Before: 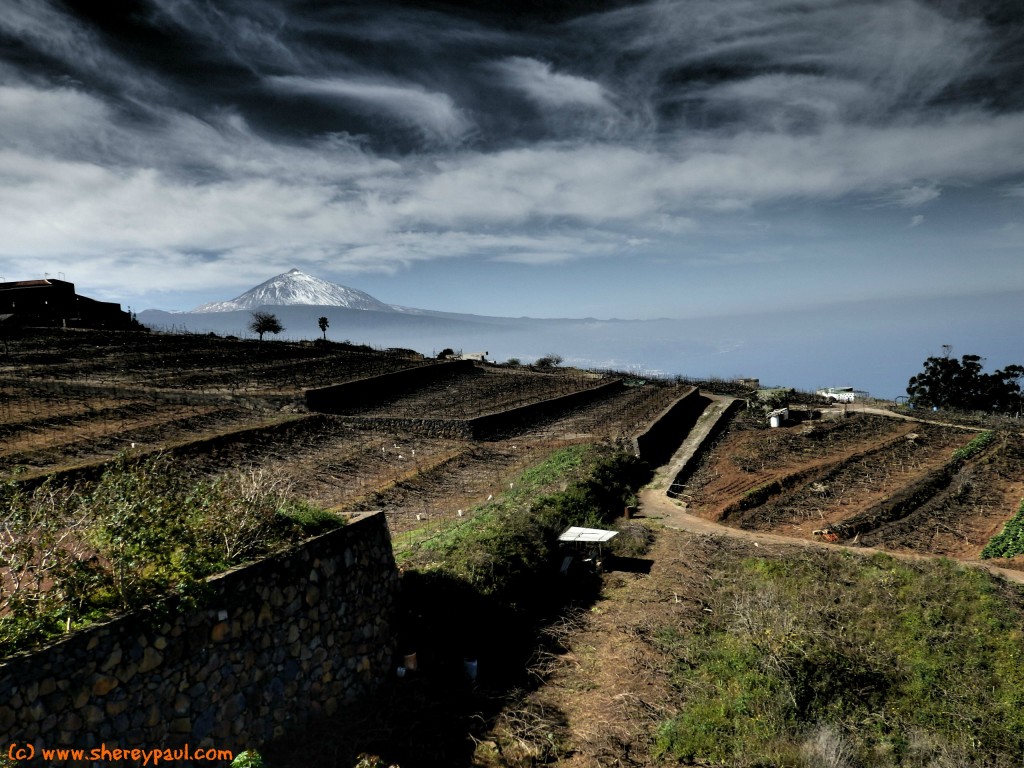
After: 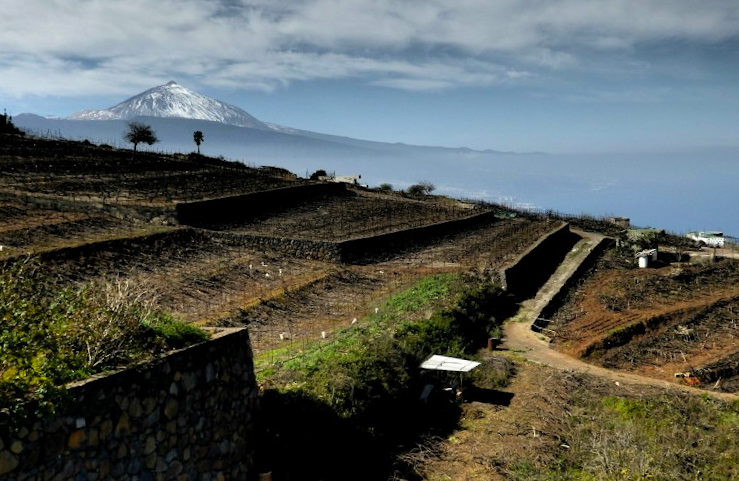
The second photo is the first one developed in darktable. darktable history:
crop and rotate: angle -3.37°, left 9.79%, top 20.73%, right 12.42%, bottom 11.82%
color balance rgb: perceptual saturation grading › global saturation 20%, global vibrance 20%
